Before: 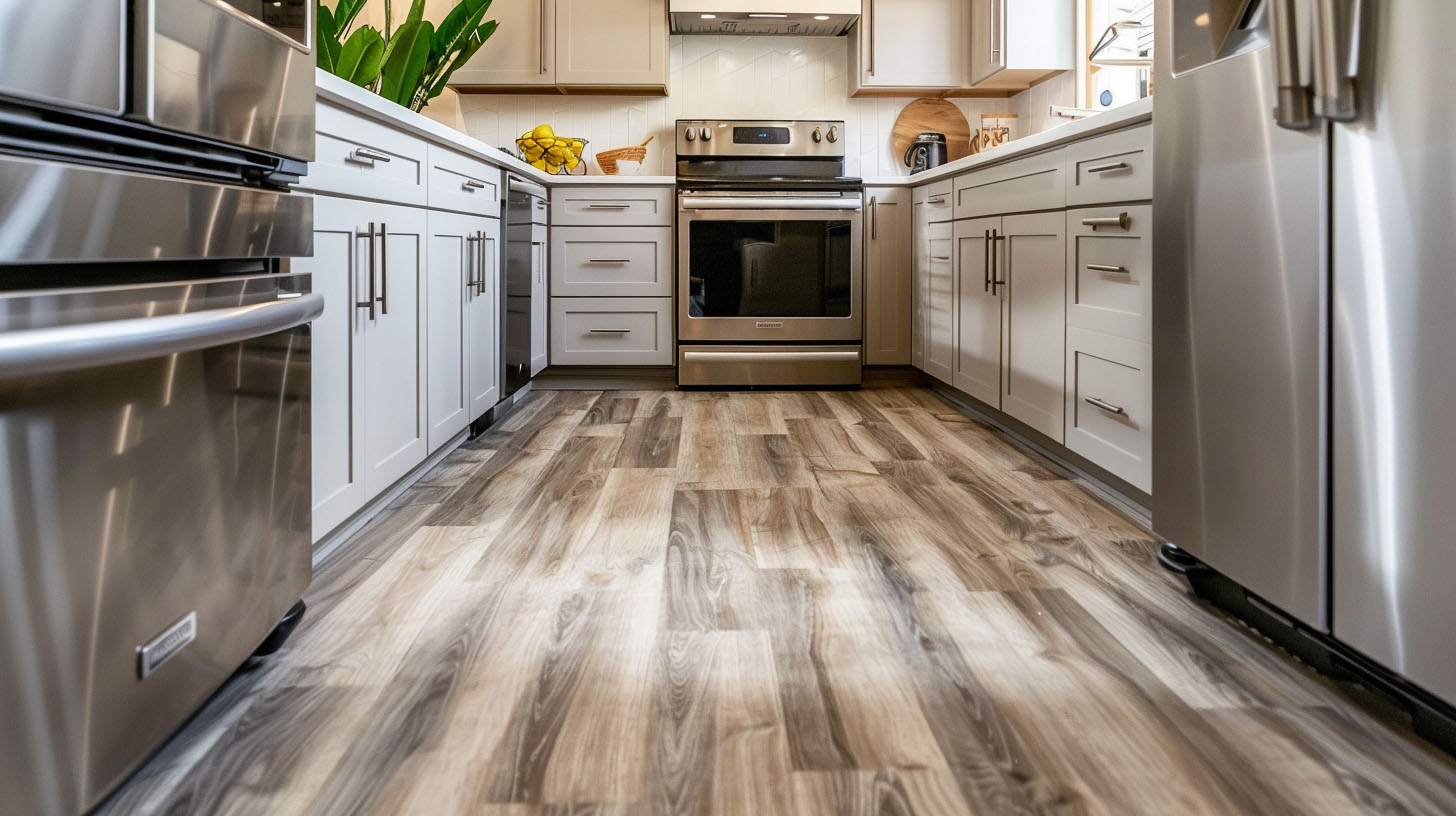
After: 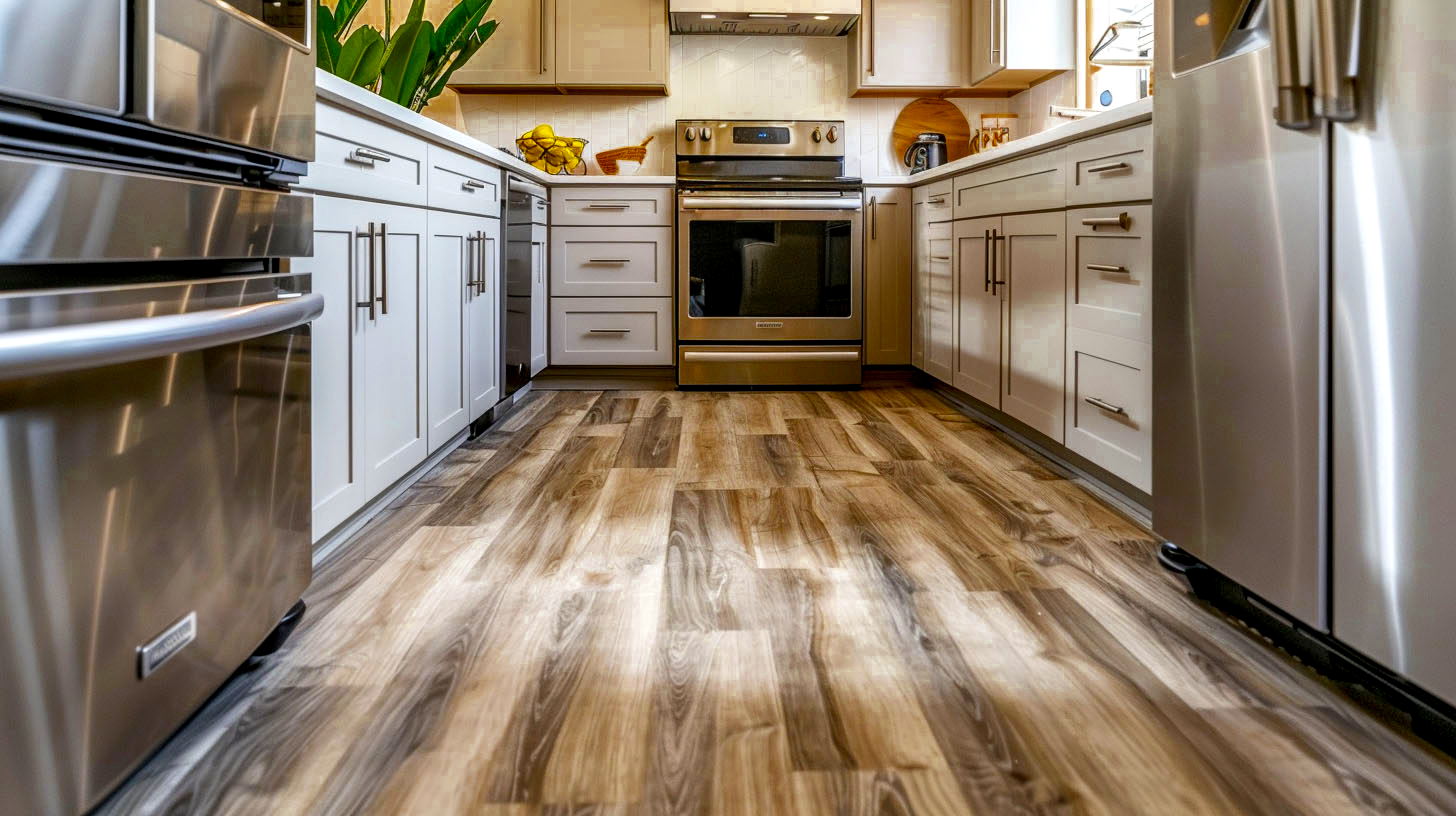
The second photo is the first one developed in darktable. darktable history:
local contrast: detail 130%
color balance rgb: linear chroma grading › global chroma 15%, perceptual saturation grading › global saturation 30%
color zones: curves: ch0 [(0.11, 0.396) (0.195, 0.36) (0.25, 0.5) (0.303, 0.412) (0.357, 0.544) (0.75, 0.5) (0.967, 0.328)]; ch1 [(0, 0.468) (0.112, 0.512) (0.202, 0.6) (0.25, 0.5) (0.307, 0.352) (0.357, 0.544) (0.75, 0.5) (0.963, 0.524)]
